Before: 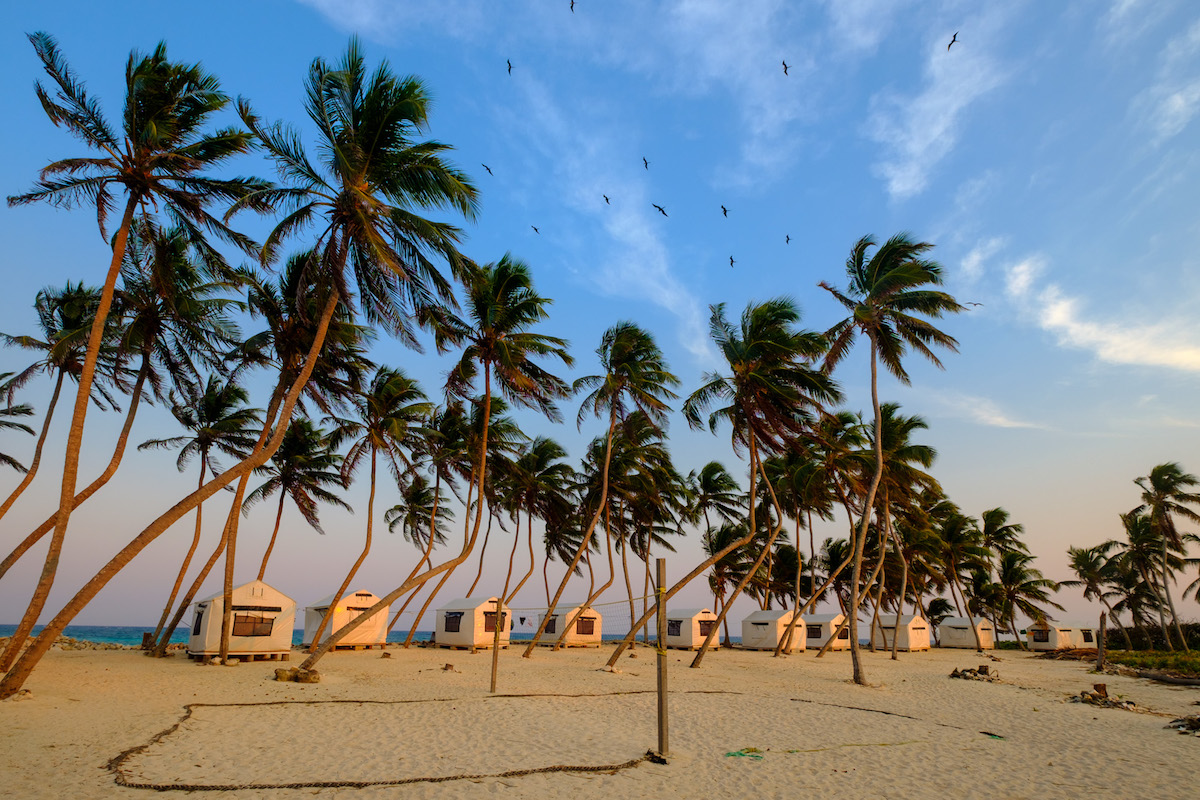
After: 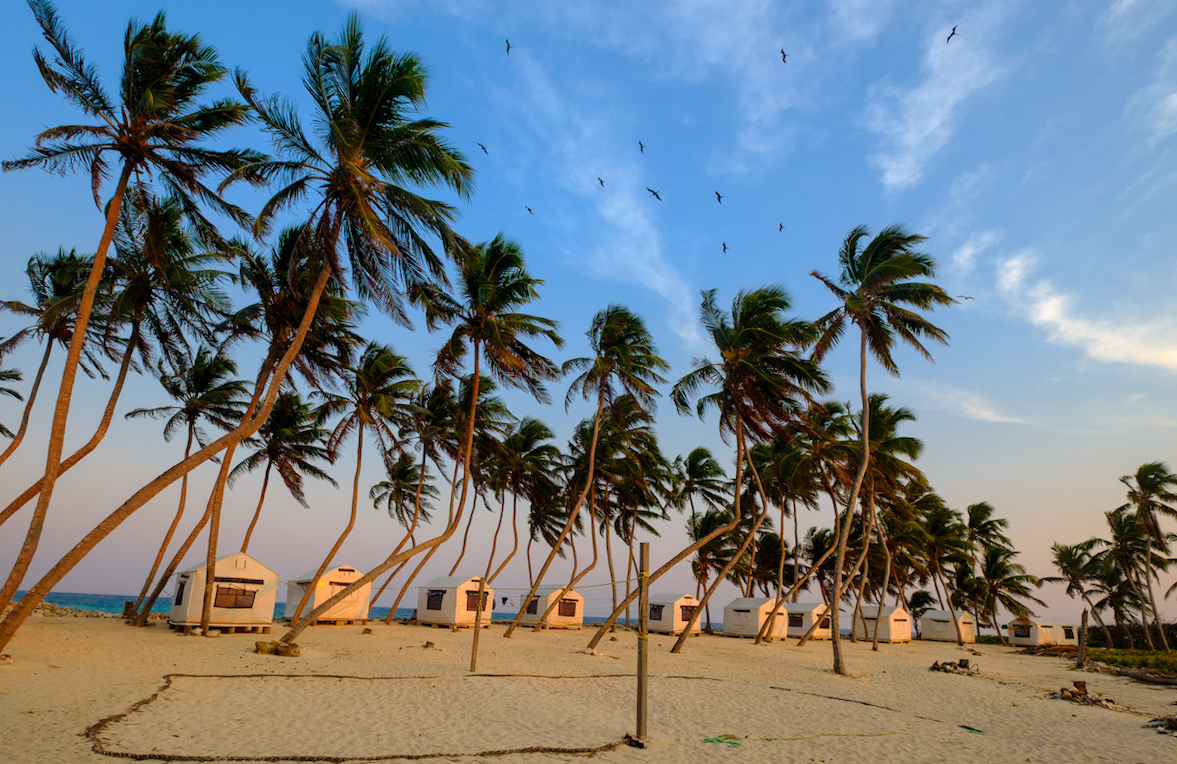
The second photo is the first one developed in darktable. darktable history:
rotate and perspective: rotation 1.71°, crop left 0.019, crop right 0.981, crop top 0.042, crop bottom 0.958
